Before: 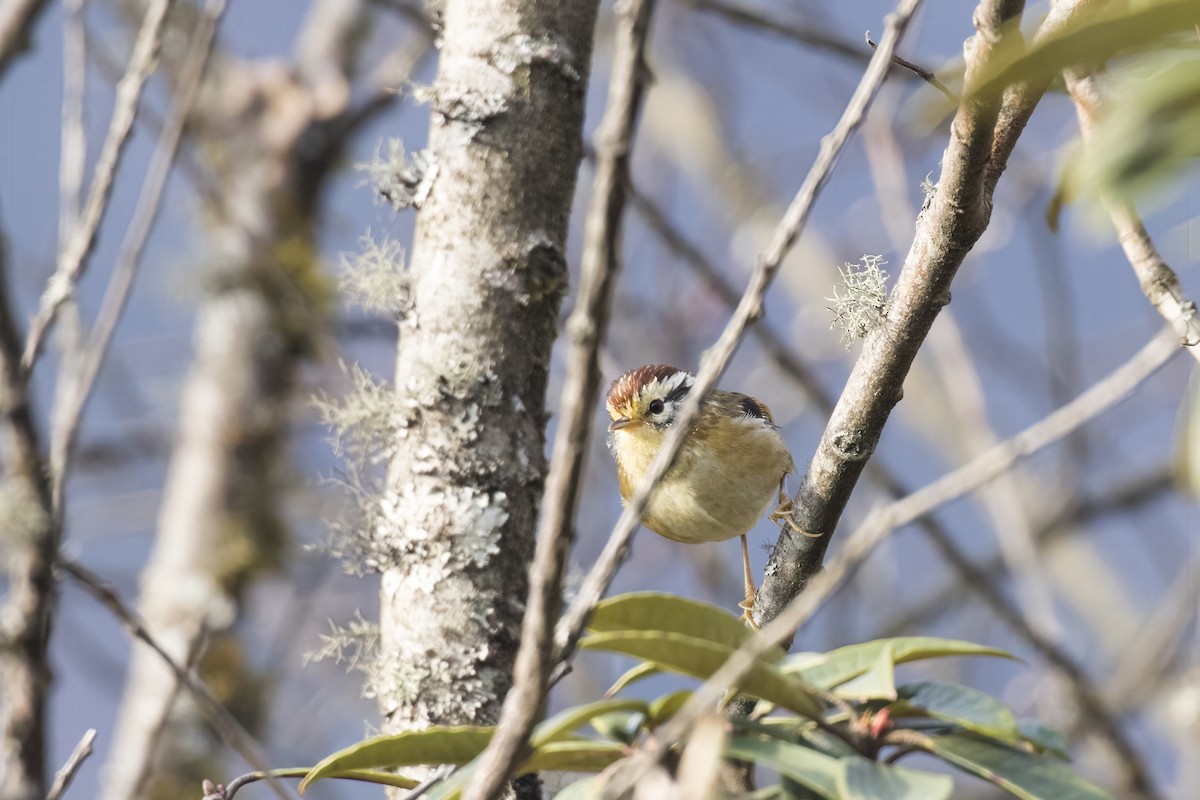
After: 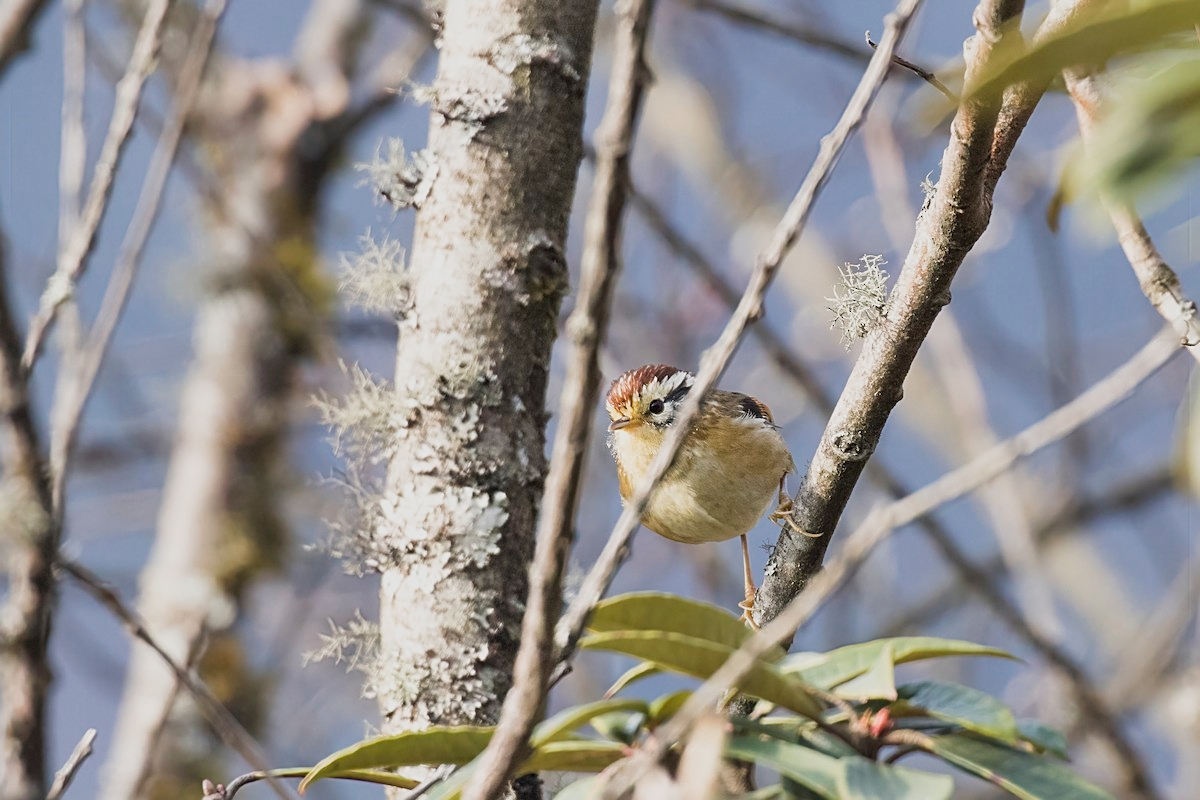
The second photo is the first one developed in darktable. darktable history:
shadows and highlights: shadows 25, highlights -48, soften with gaussian
sigmoid: contrast 1.22, skew 0.65
sharpen: on, module defaults
